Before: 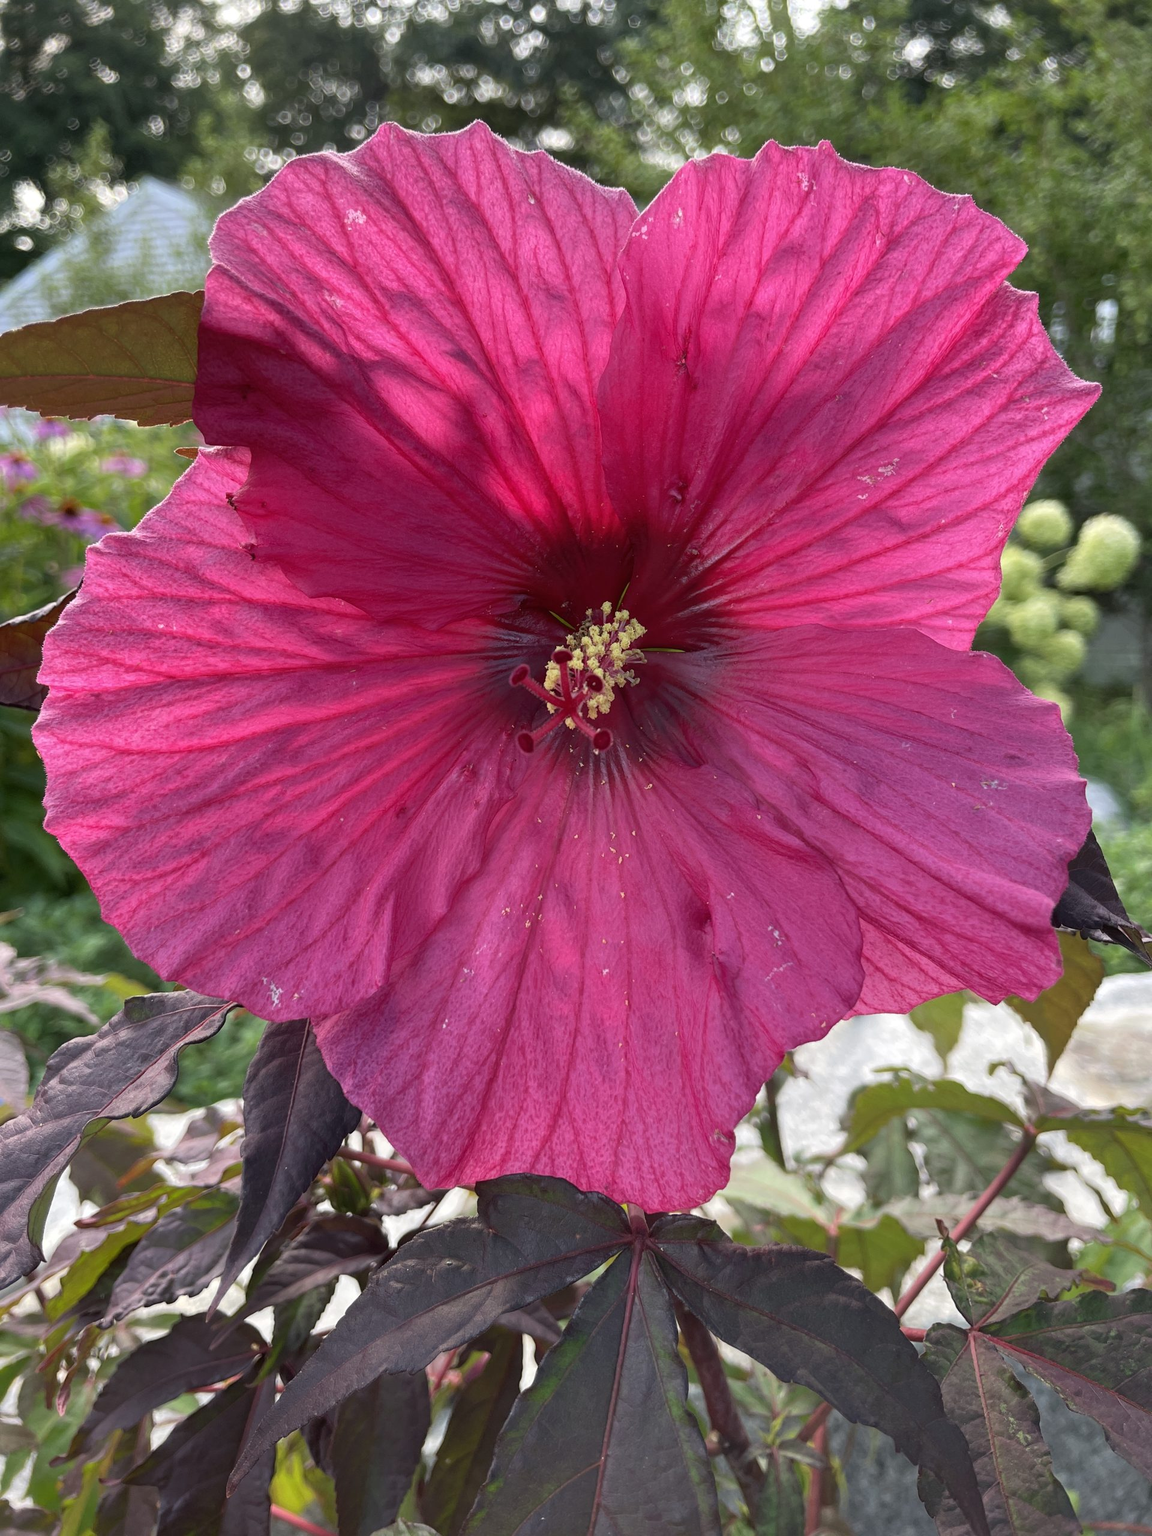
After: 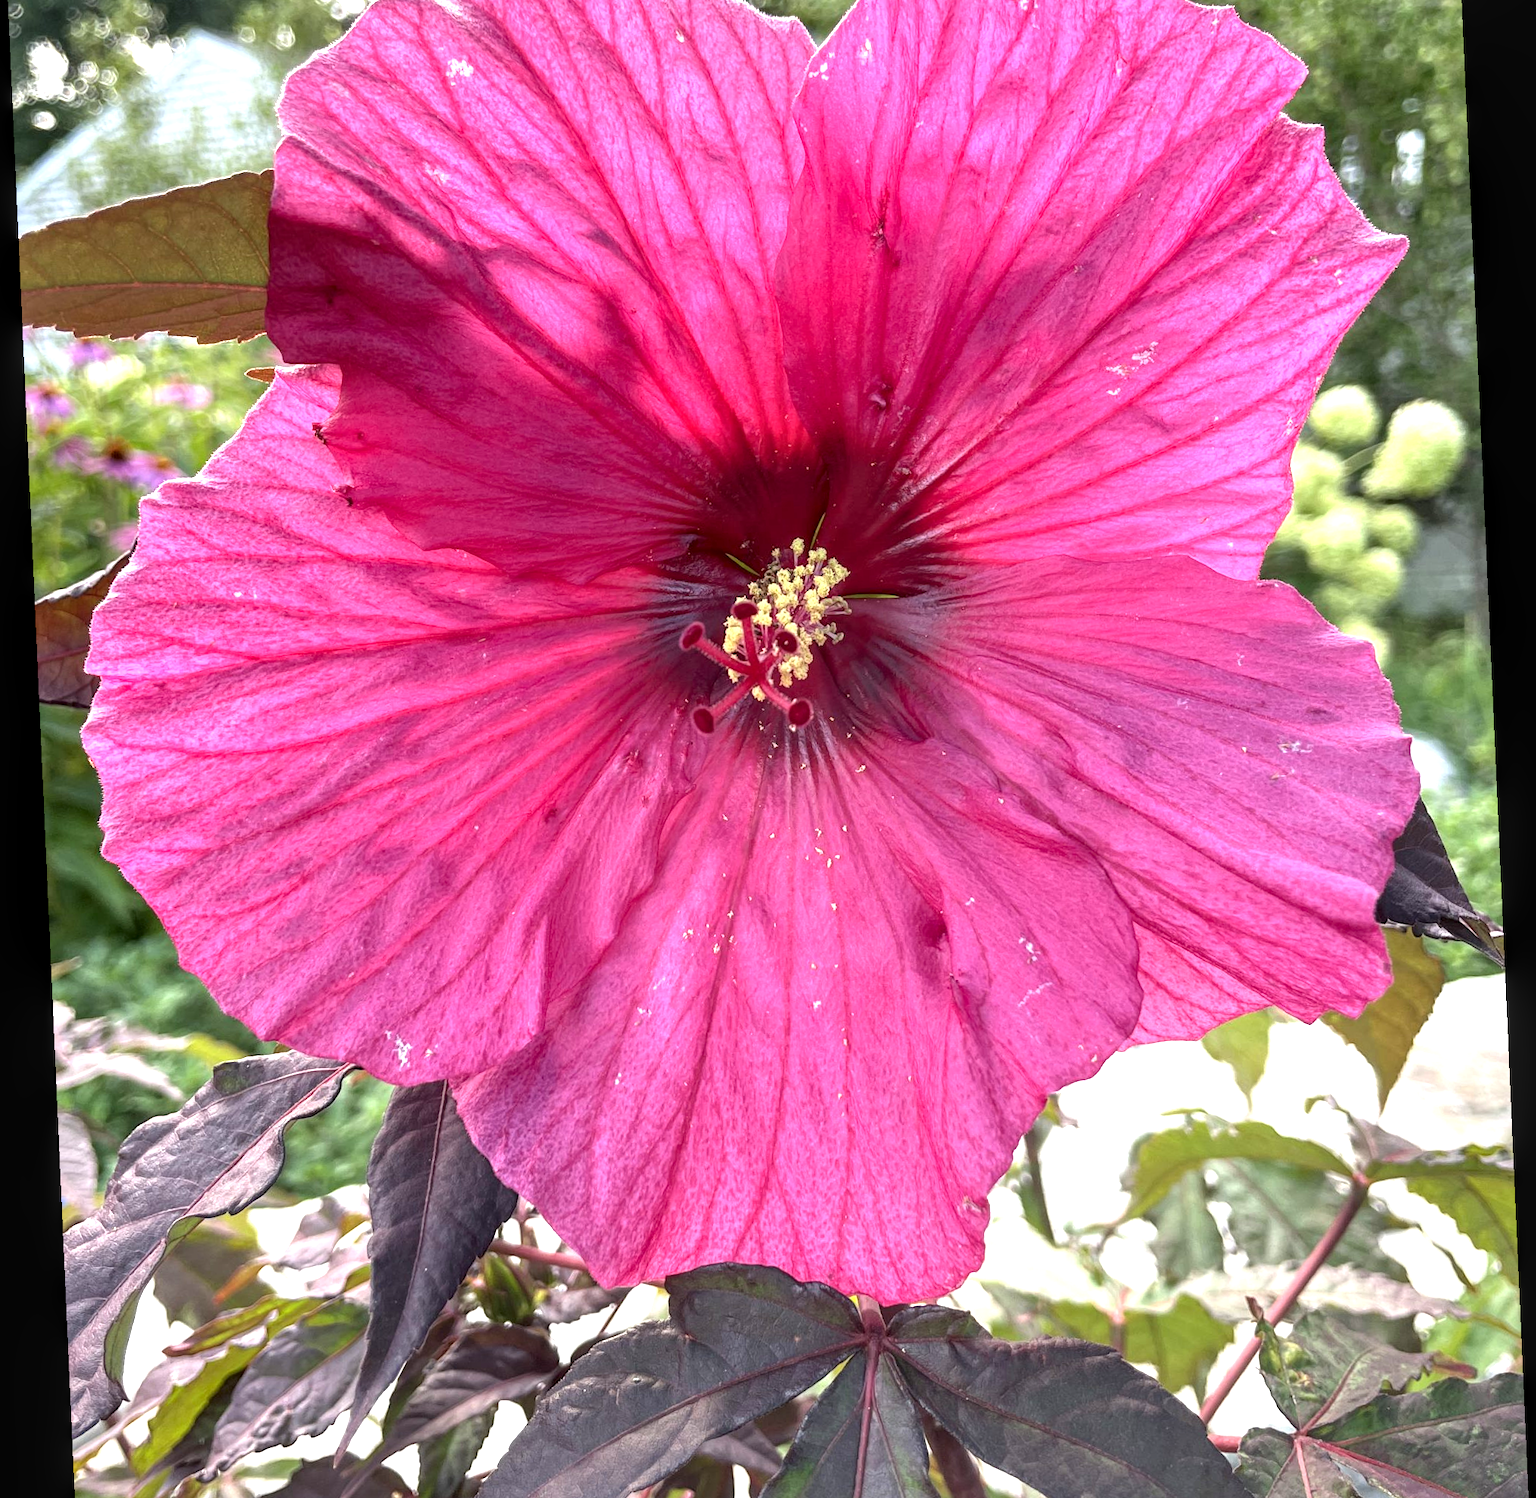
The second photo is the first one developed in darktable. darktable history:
local contrast: detail 130%
rotate and perspective: rotation -2.56°, automatic cropping off
crop and rotate: top 12.5%, bottom 12.5%
exposure: exposure 1.16 EV, compensate exposure bias true, compensate highlight preservation false
